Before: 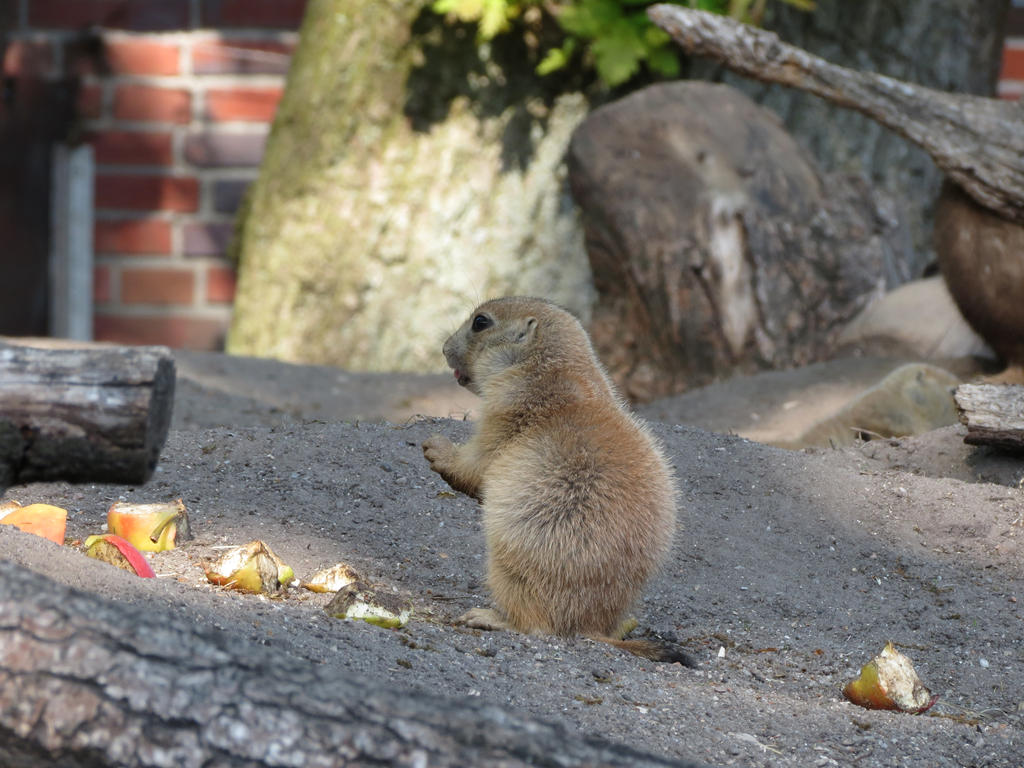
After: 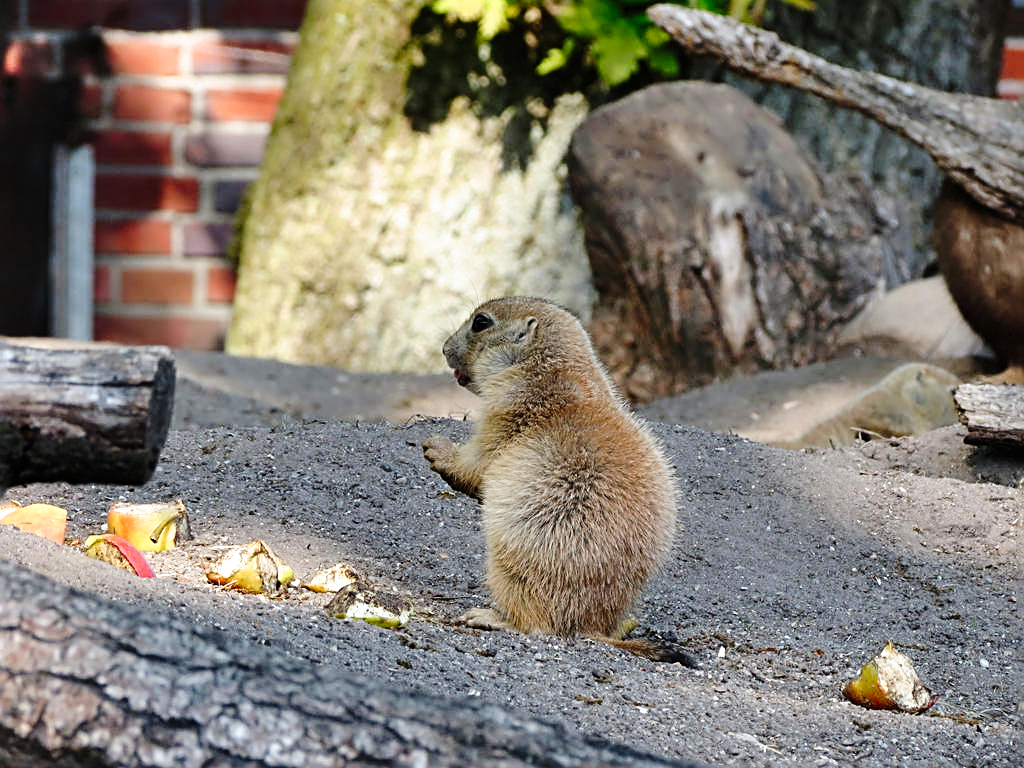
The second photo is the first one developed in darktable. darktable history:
shadows and highlights: low approximation 0.01, soften with gaussian
sharpen: radius 2.584, amount 0.688
tone curve: curves: ch0 [(0, 0) (0.003, 0.003) (0.011, 0.005) (0.025, 0.008) (0.044, 0.012) (0.069, 0.02) (0.1, 0.031) (0.136, 0.047) (0.177, 0.088) (0.224, 0.141) (0.277, 0.222) (0.335, 0.32) (0.399, 0.422) (0.468, 0.523) (0.543, 0.621) (0.623, 0.715) (0.709, 0.796) (0.801, 0.88) (0.898, 0.962) (1, 1)], preserve colors none
